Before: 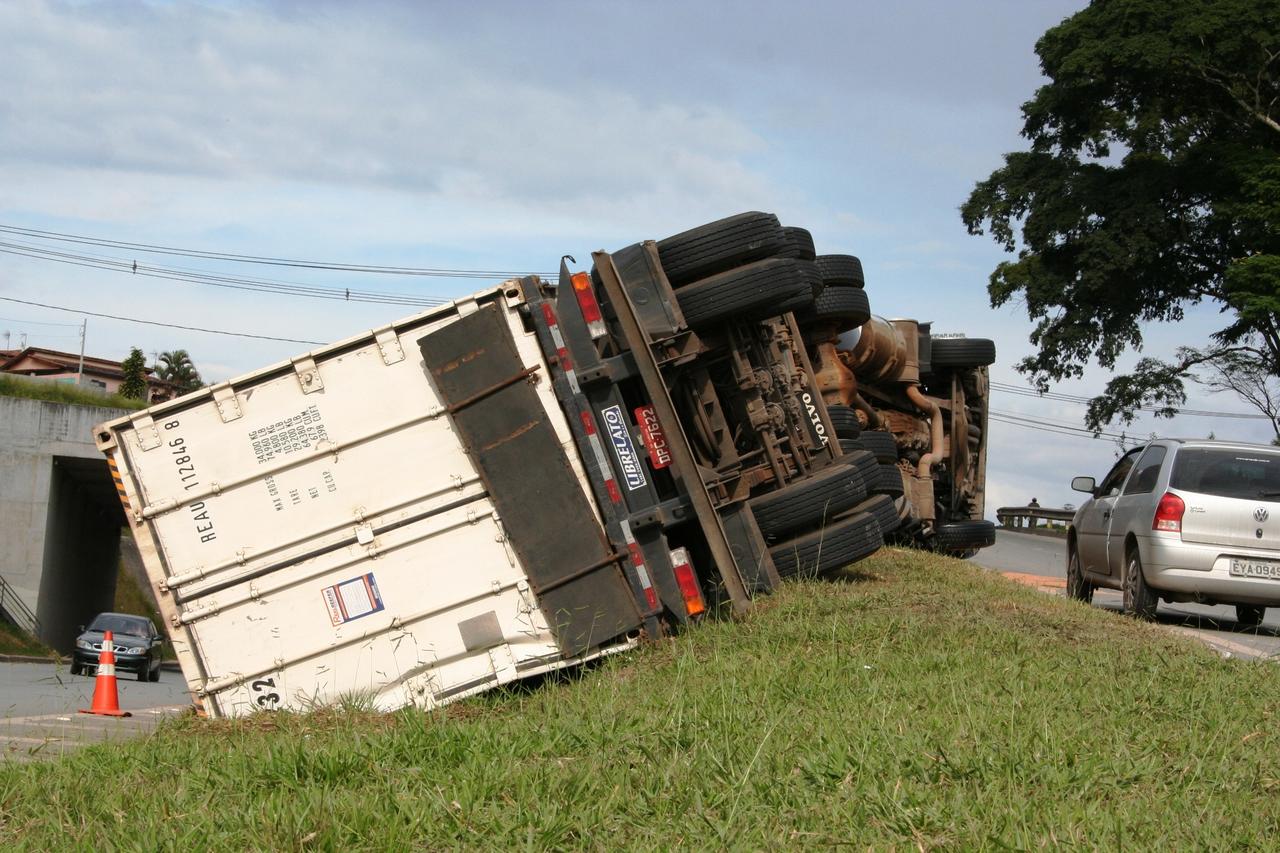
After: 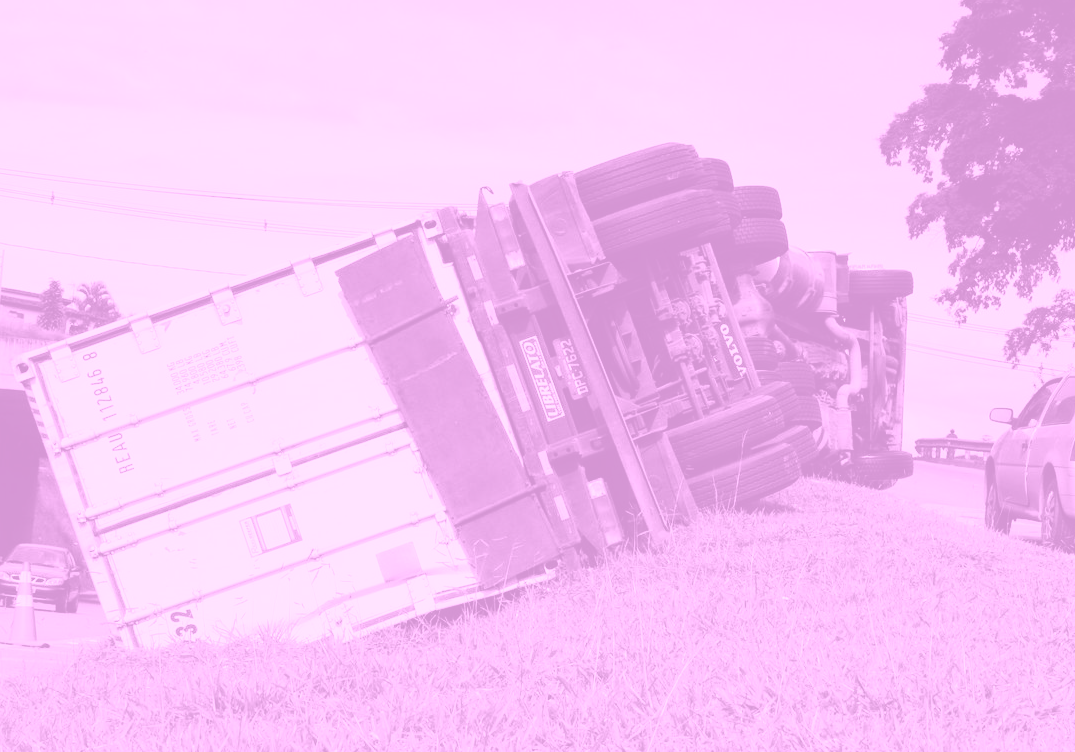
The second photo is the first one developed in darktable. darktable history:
crop: left 6.446%, top 8.188%, right 9.538%, bottom 3.548%
colorize: hue 331.2°, saturation 75%, source mix 30.28%, lightness 70.52%, version 1
contrast brightness saturation: contrast -0.08, brightness -0.04, saturation -0.11
tone curve: curves: ch0 [(0, 0.023) (0.1, 0.084) (0.184, 0.168) (0.45, 0.54) (0.57, 0.683) (0.722, 0.825) (0.877, 0.948) (1, 1)]; ch1 [(0, 0) (0.414, 0.395) (0.453, 0.437) (0.502, 0.509) (0.521, 0.519) (0.573, 0.568) (0.618, 0.61) (0.654, 0.642) (1, 1)]; ch2 [(0, 0) (0.421, 0.43) (0.45, 0.463) (0.492, 0.504) (0.511, 0.519) (0.557, 0.557) (0.602, 0.605) (1, 1)], color space Lab, independent channels, preserve colors none
